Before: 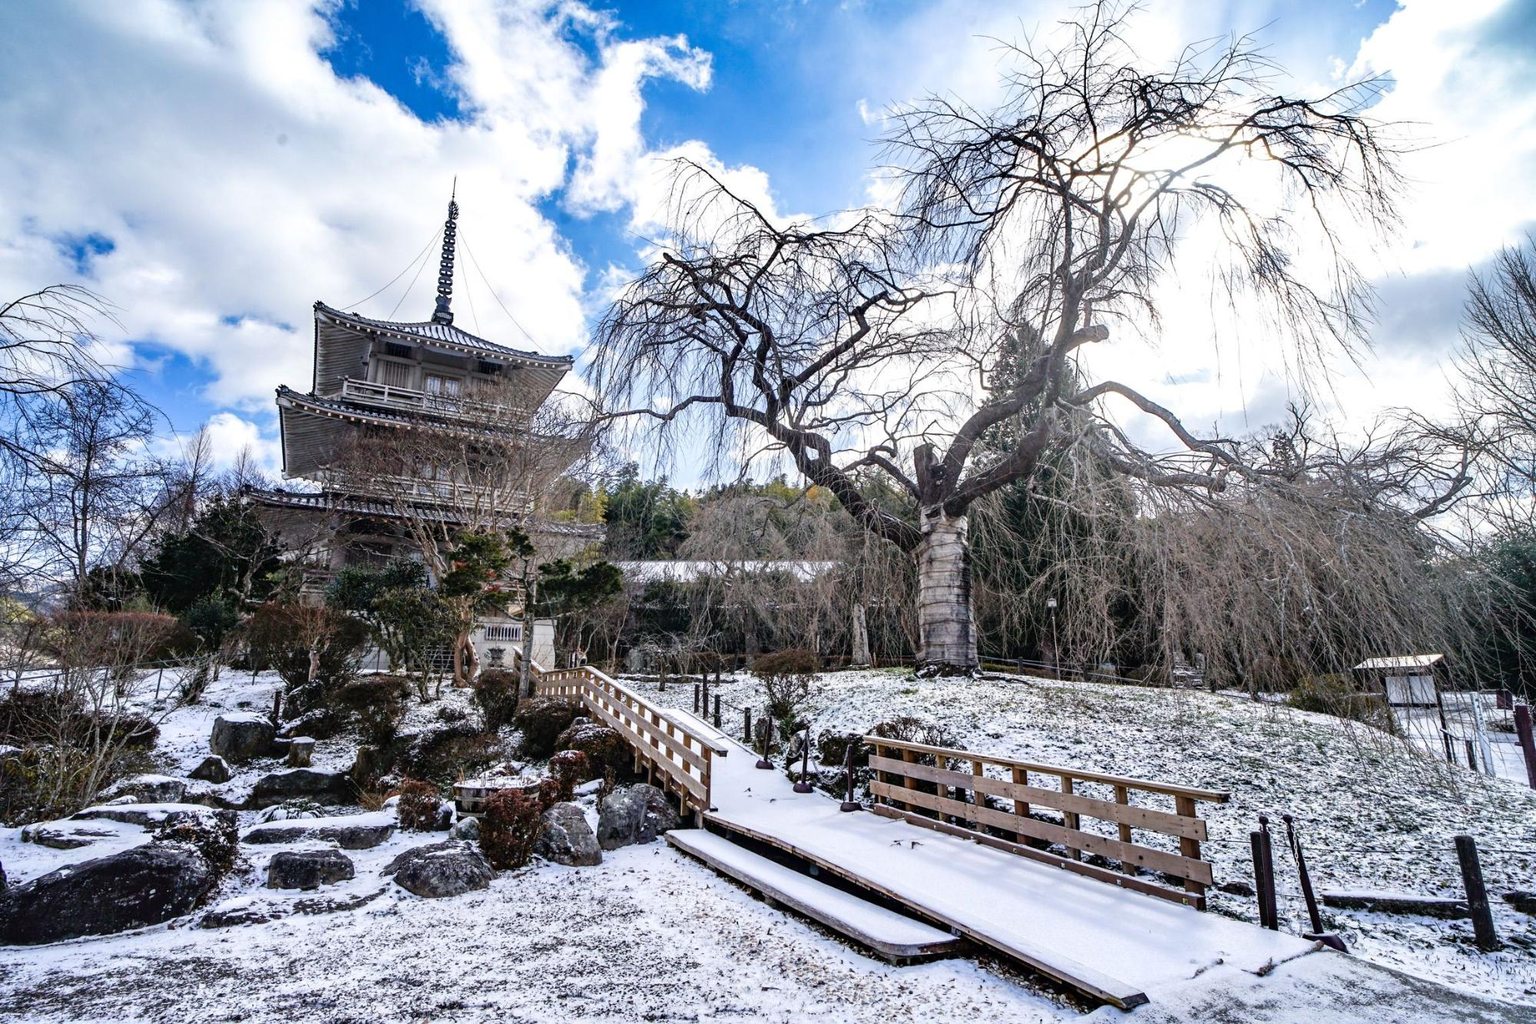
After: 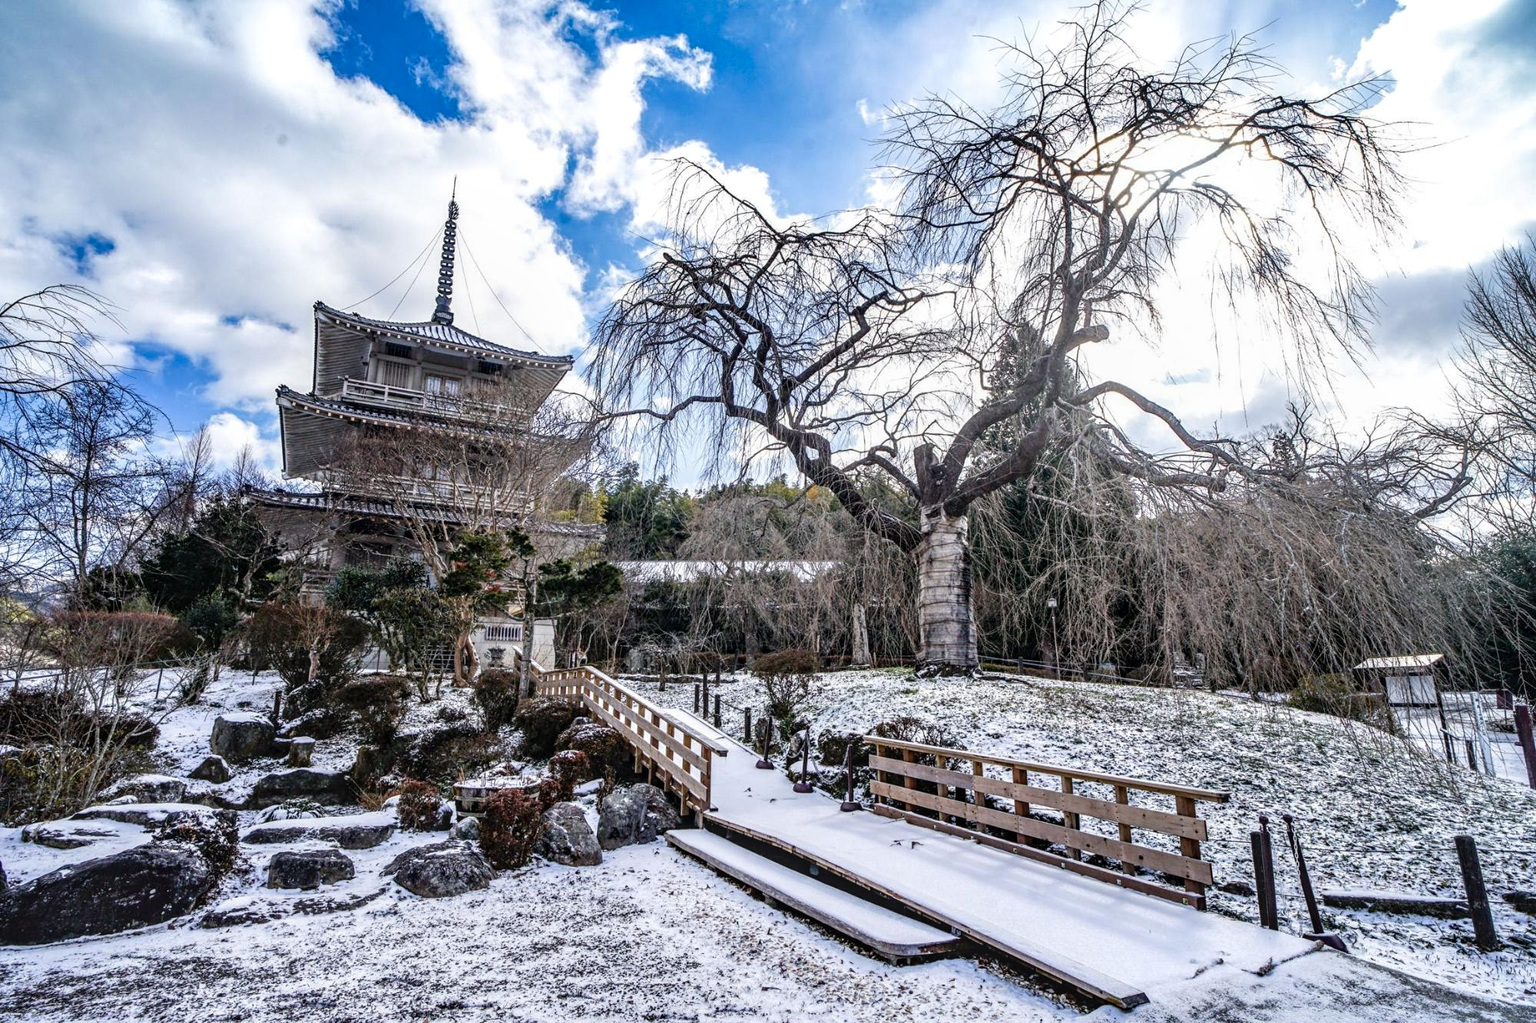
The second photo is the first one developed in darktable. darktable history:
local contrast: on, module defaults
exposure: exposure -0.041 EV
